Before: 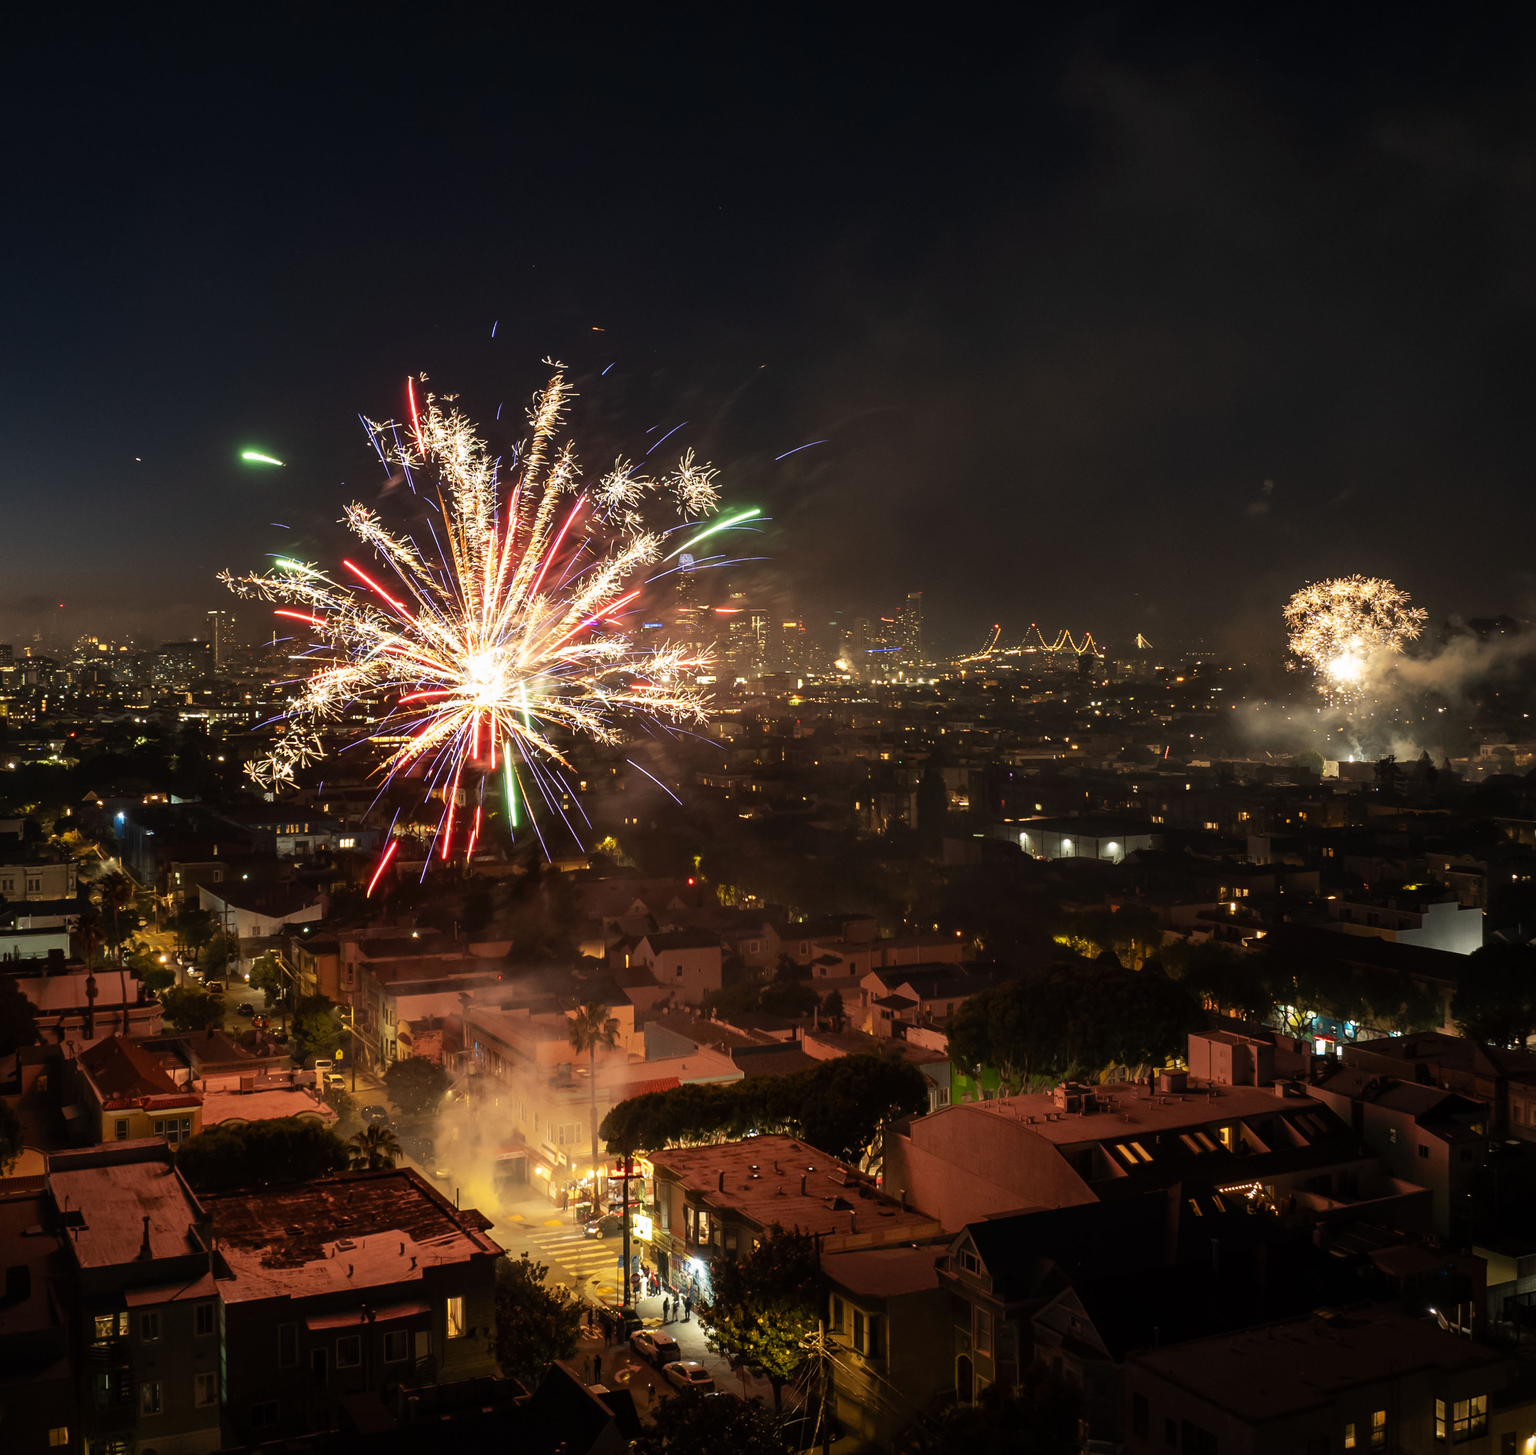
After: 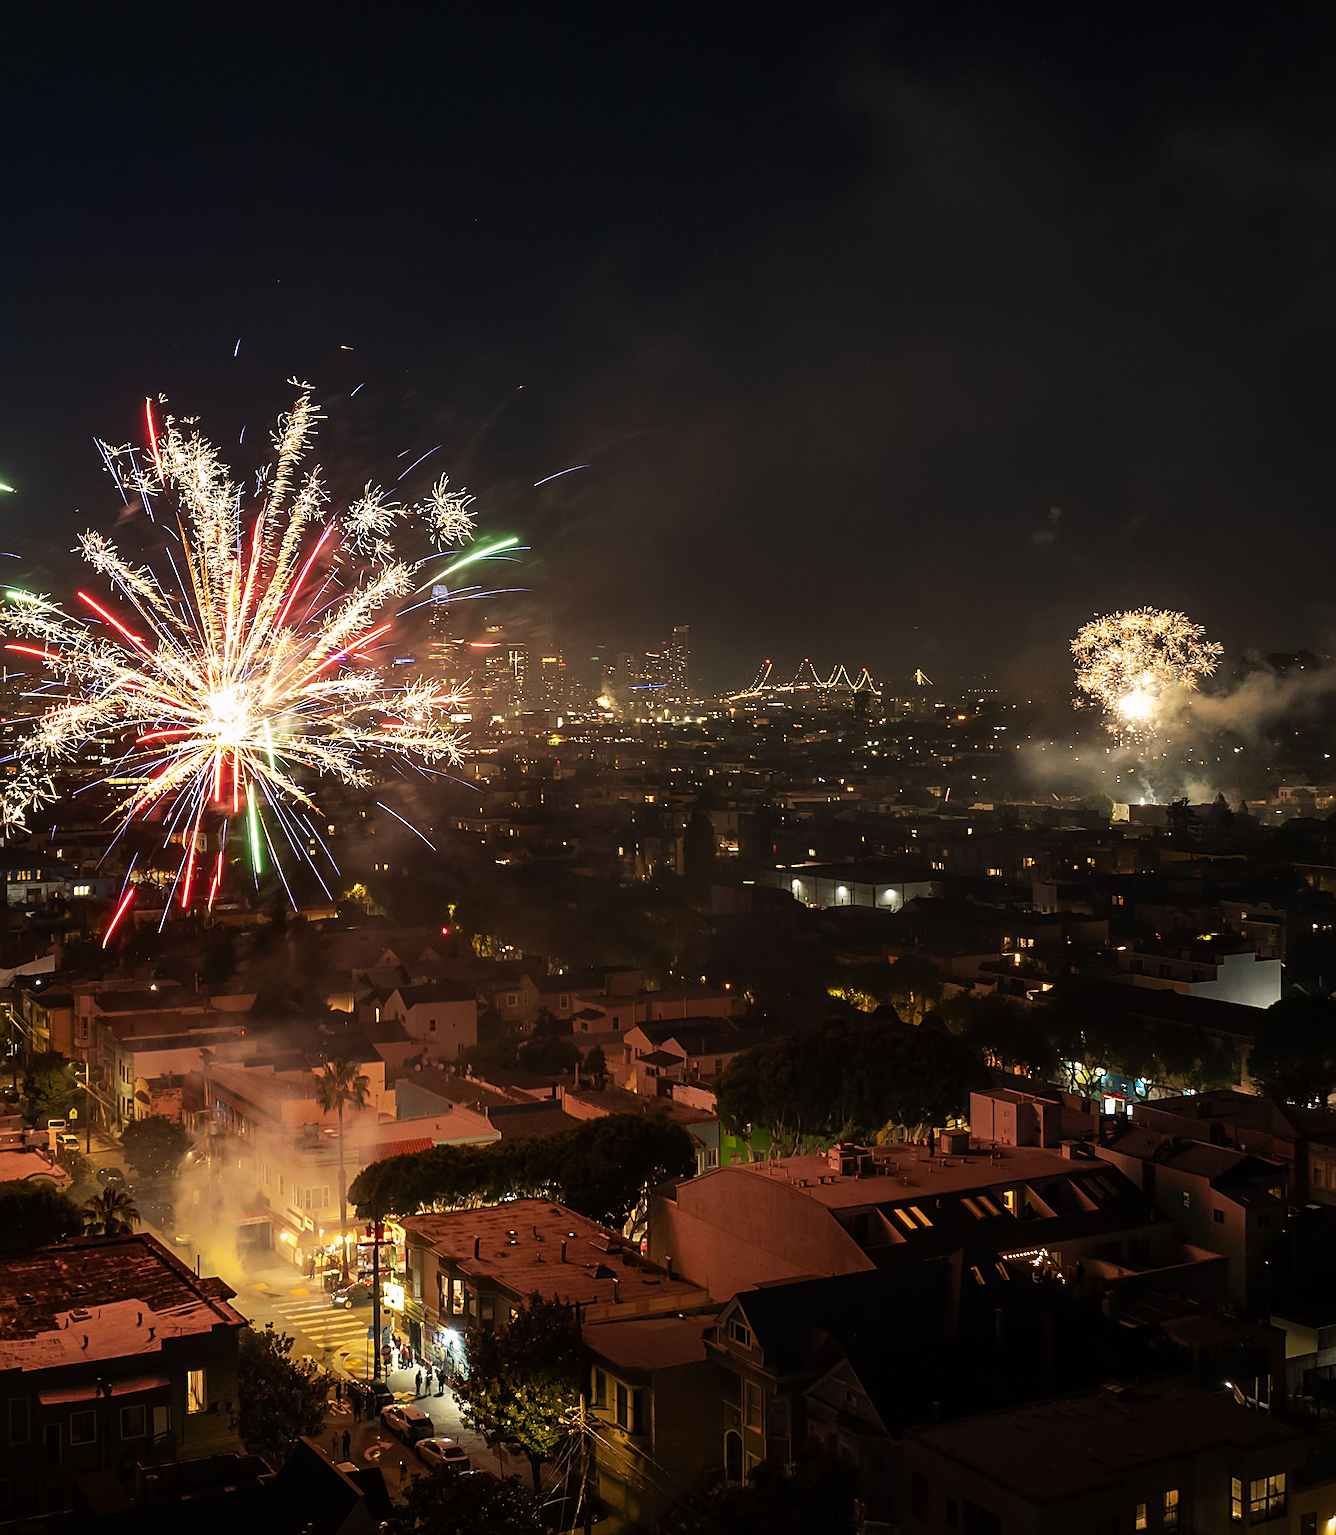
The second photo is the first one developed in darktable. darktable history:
color balance rgb: global vibrance 6.81%, saturation formula JzAzBz (2021)
crop: left 17.582%, bottom 0.031%
sharpen: radius 2.531, amount 0.628
